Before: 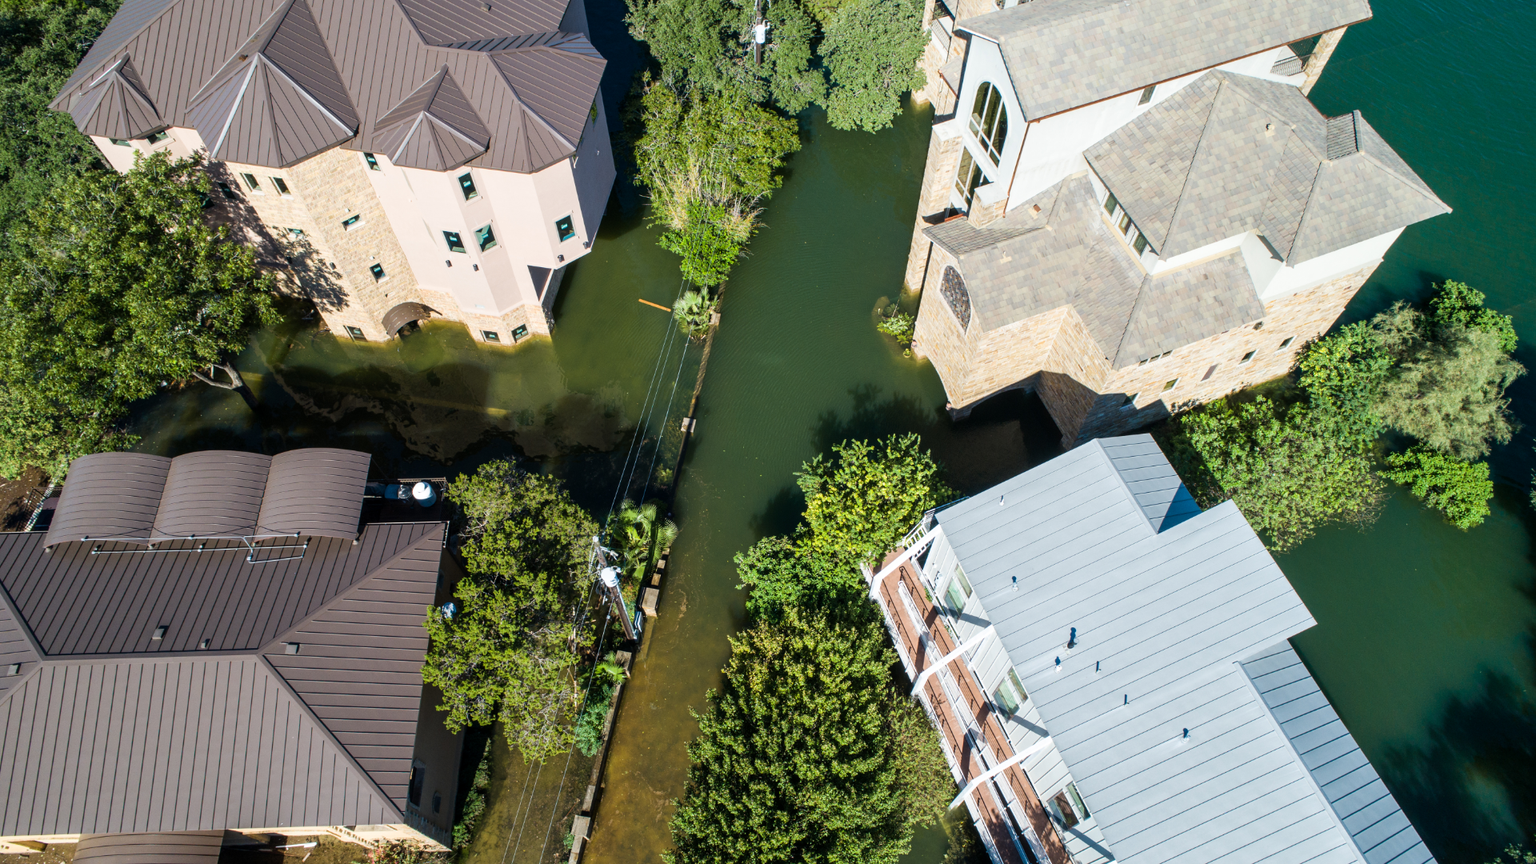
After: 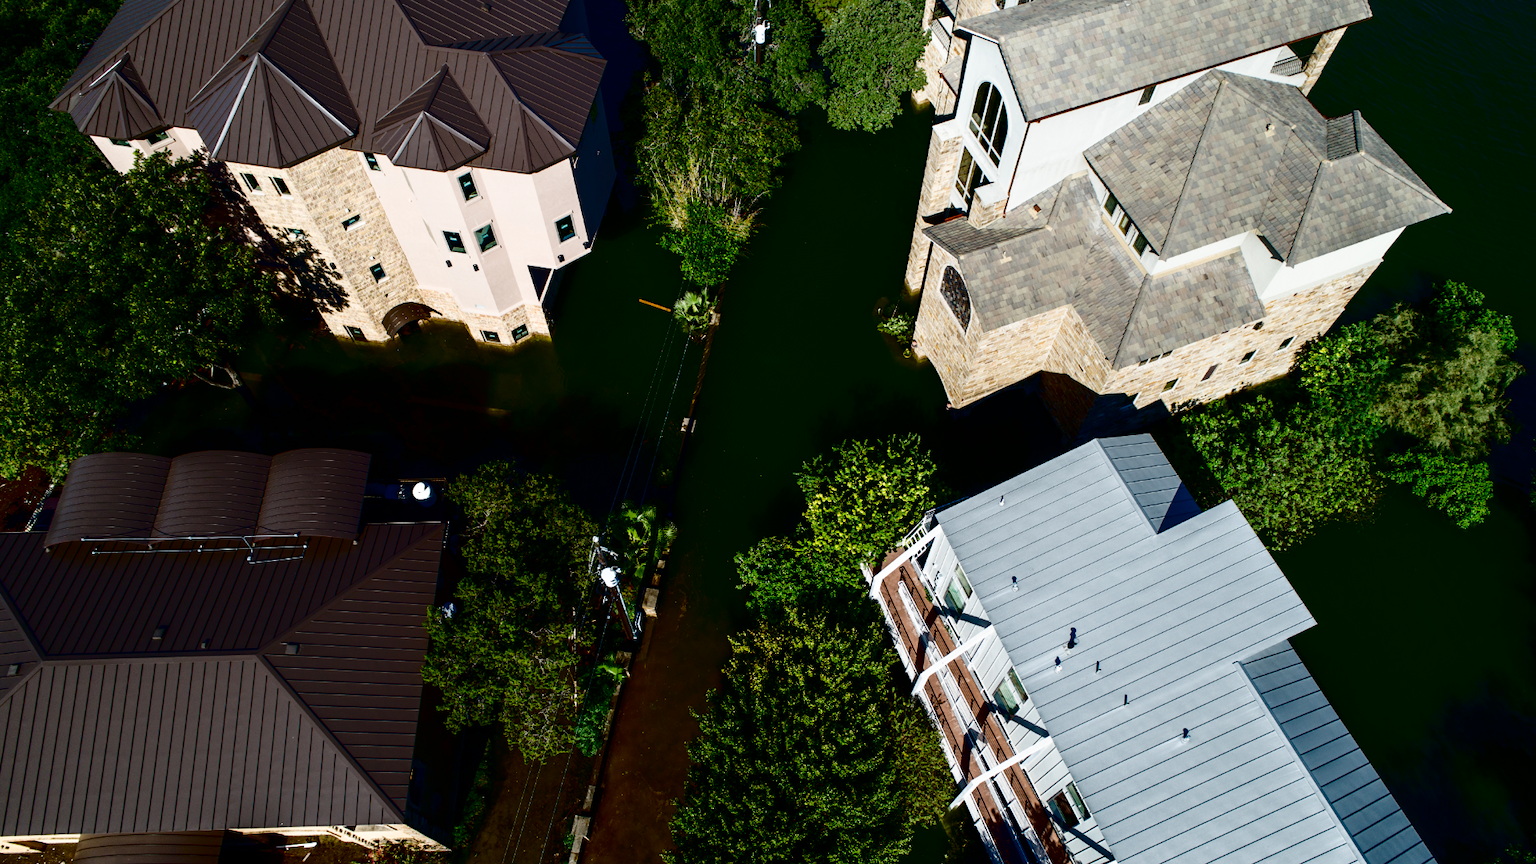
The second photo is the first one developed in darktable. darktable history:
tone equalizer: edges refinement/feathering 500, mask exposure compensation -1.57 EV, preserve details guided filter
contrast brightness saturation: contrast 0.089, brightness -0.575, saturation 0.175
shadows and highlights: shadows -63.01, white point adjustment -5.06, highlights 62.2
